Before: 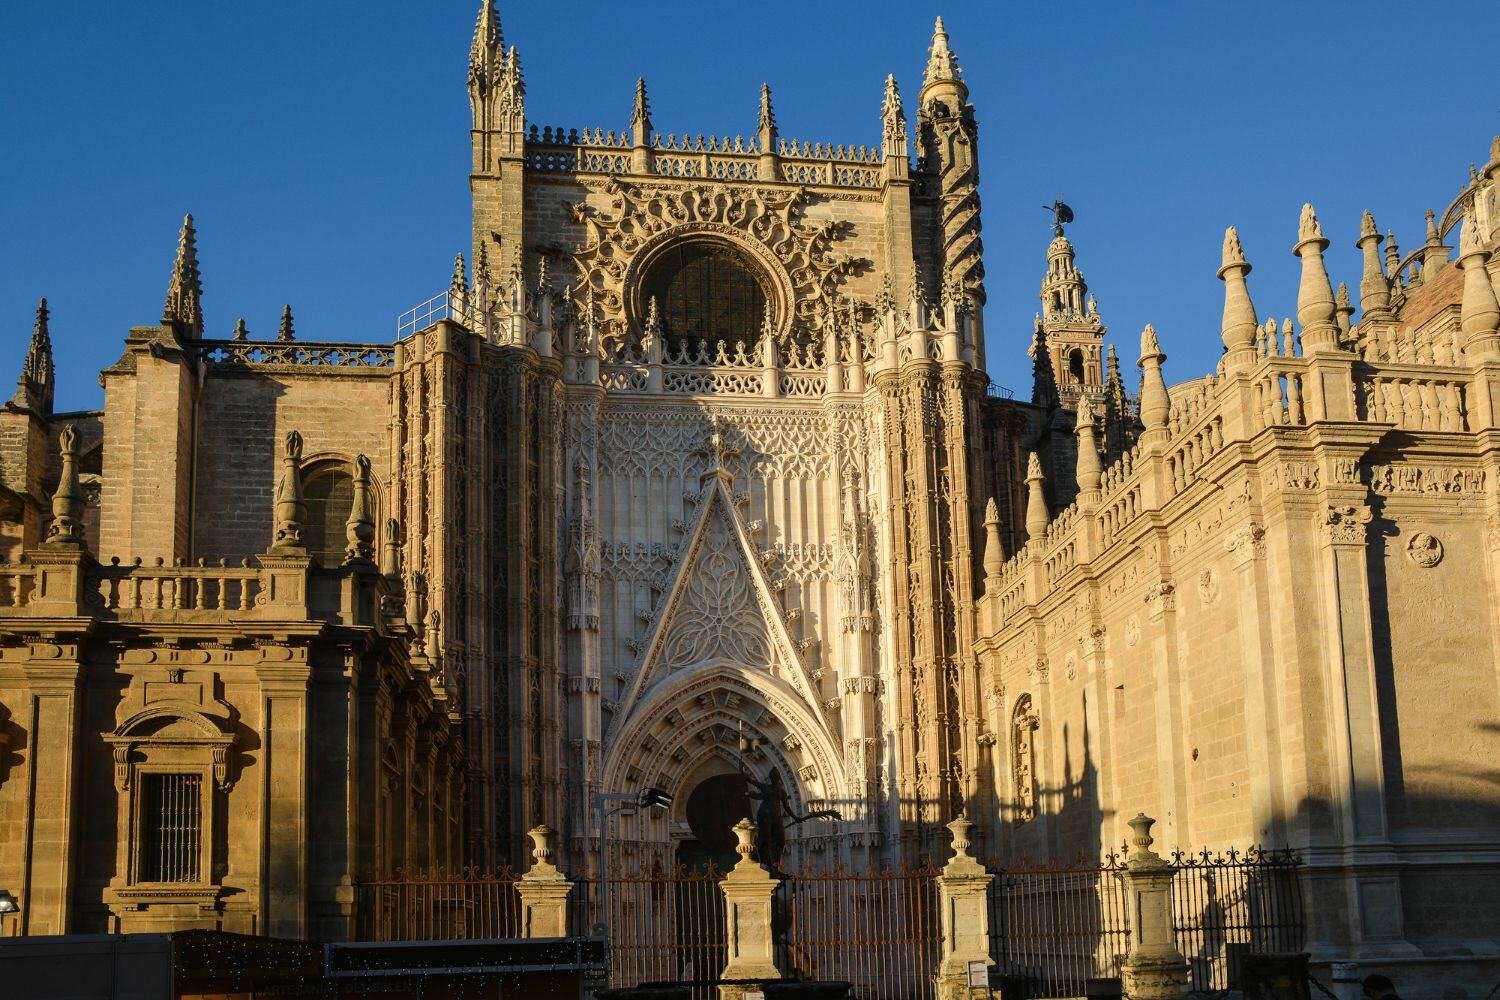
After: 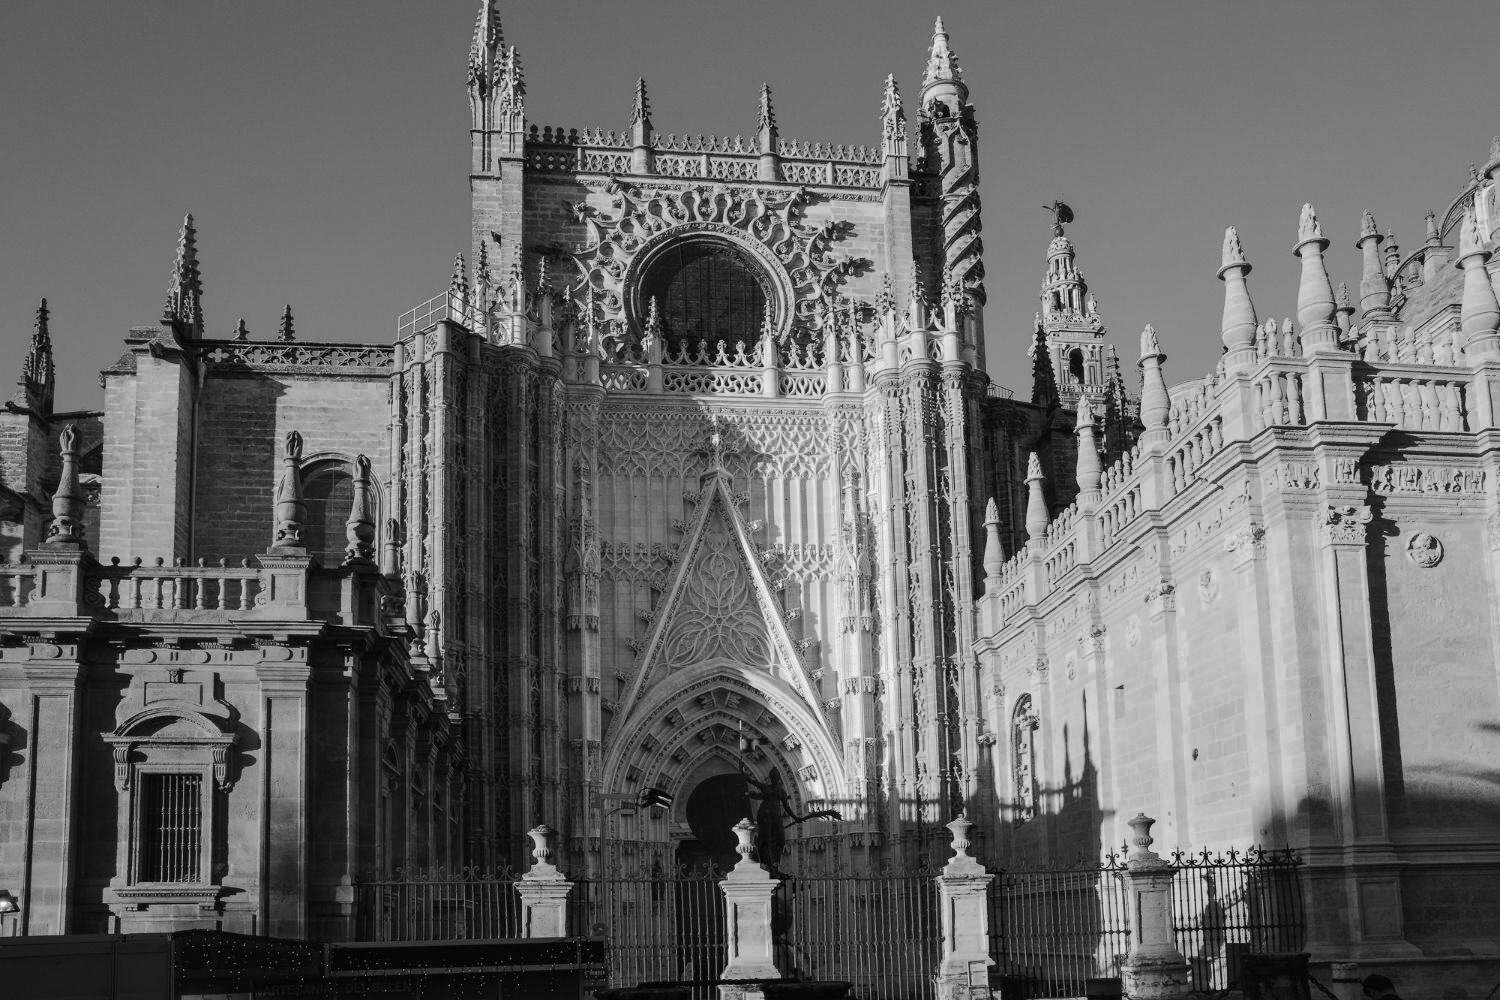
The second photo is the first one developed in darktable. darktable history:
monochrome: on, module defaults
base curve: curves: ch0 [(0, 0) (0.235, 0.266) (0.503, 0.496) (0.786, 0.72) (1, 1)]
